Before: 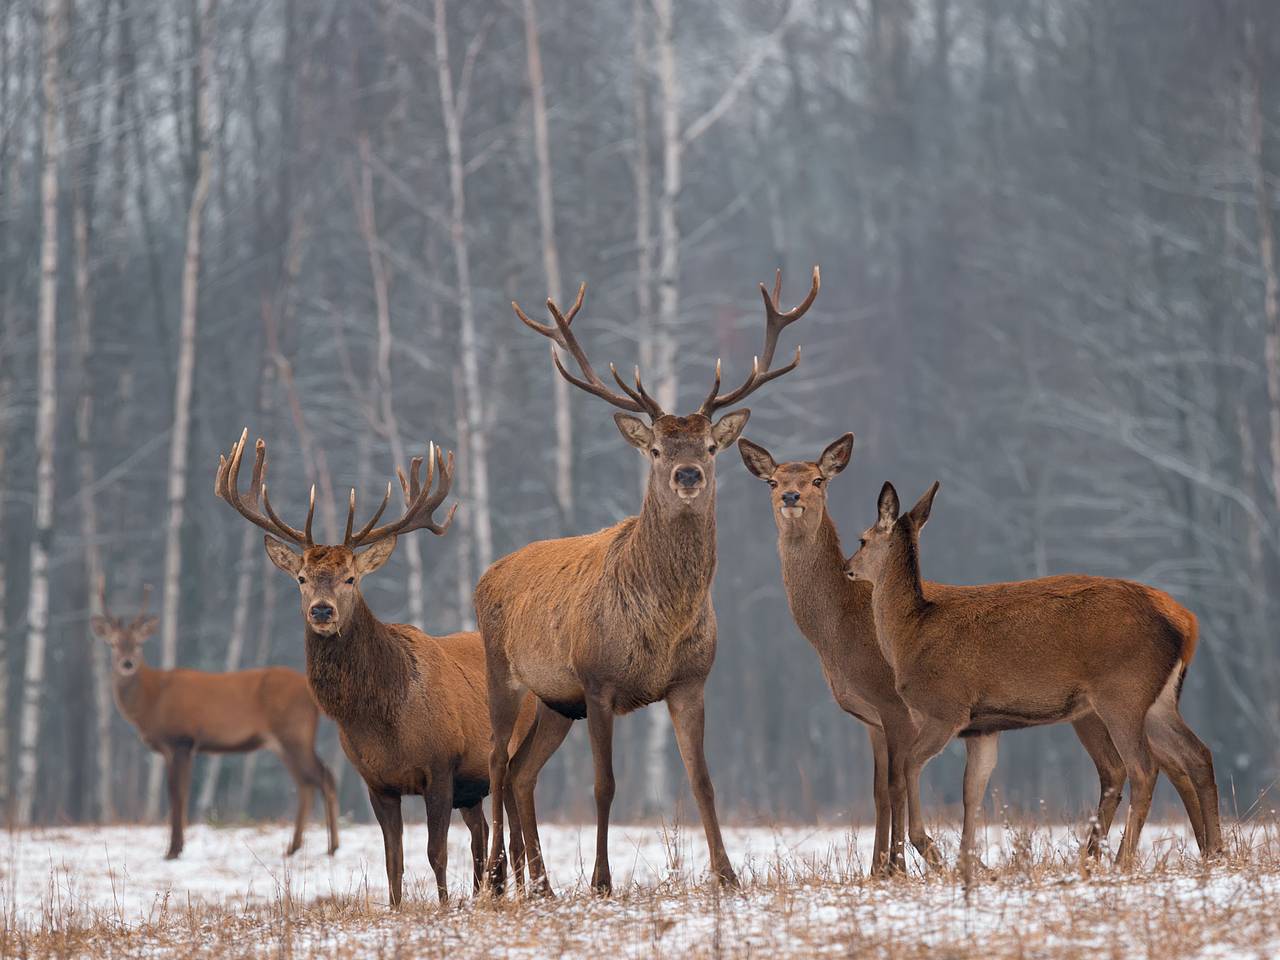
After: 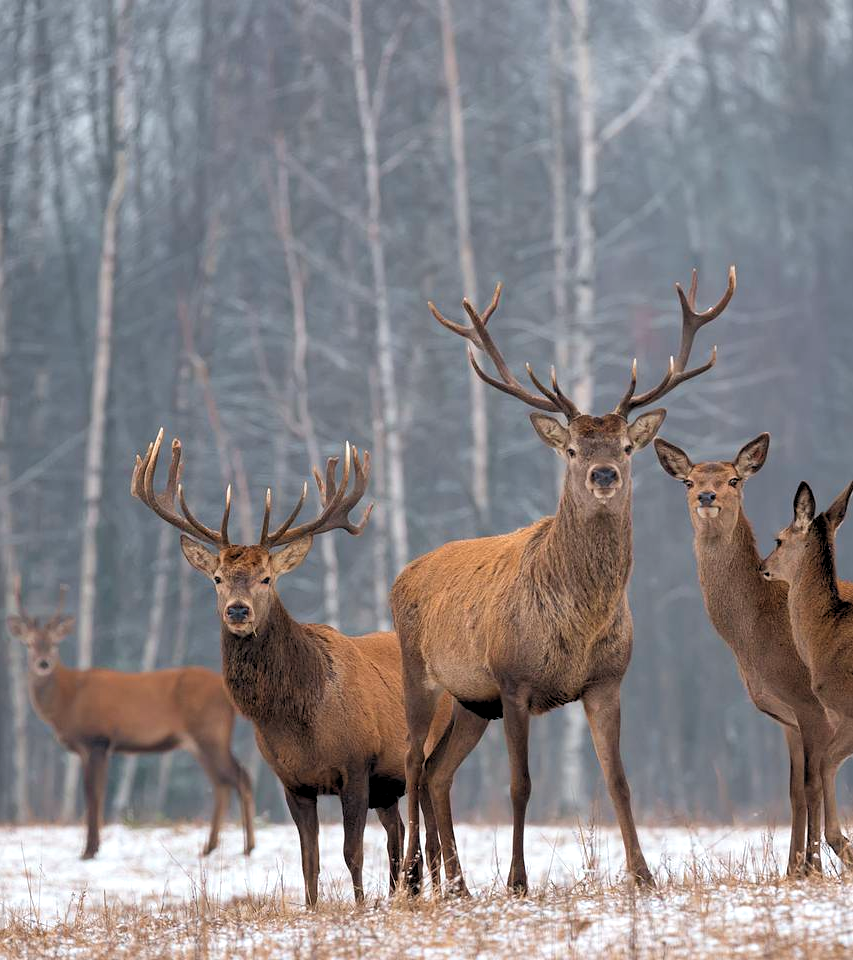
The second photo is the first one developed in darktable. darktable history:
rgb levels: levels [[0.01, 0.419, 0.839], [0, 0.5, 1], [0, 0.5, 1]]
crop and rotate: left 6.617%, right 26.717%
white balance: red 0.986, blue 1.01
velvia: strength 9.25%
